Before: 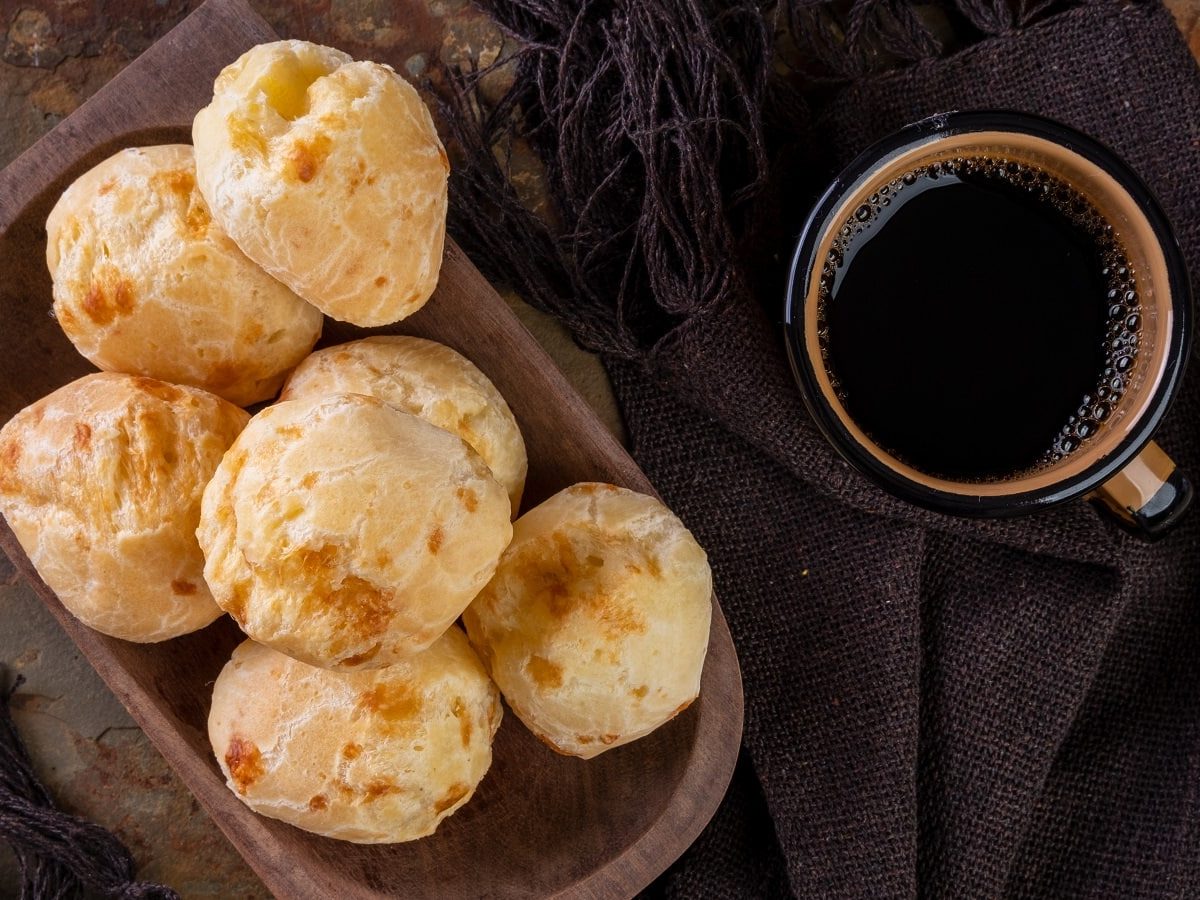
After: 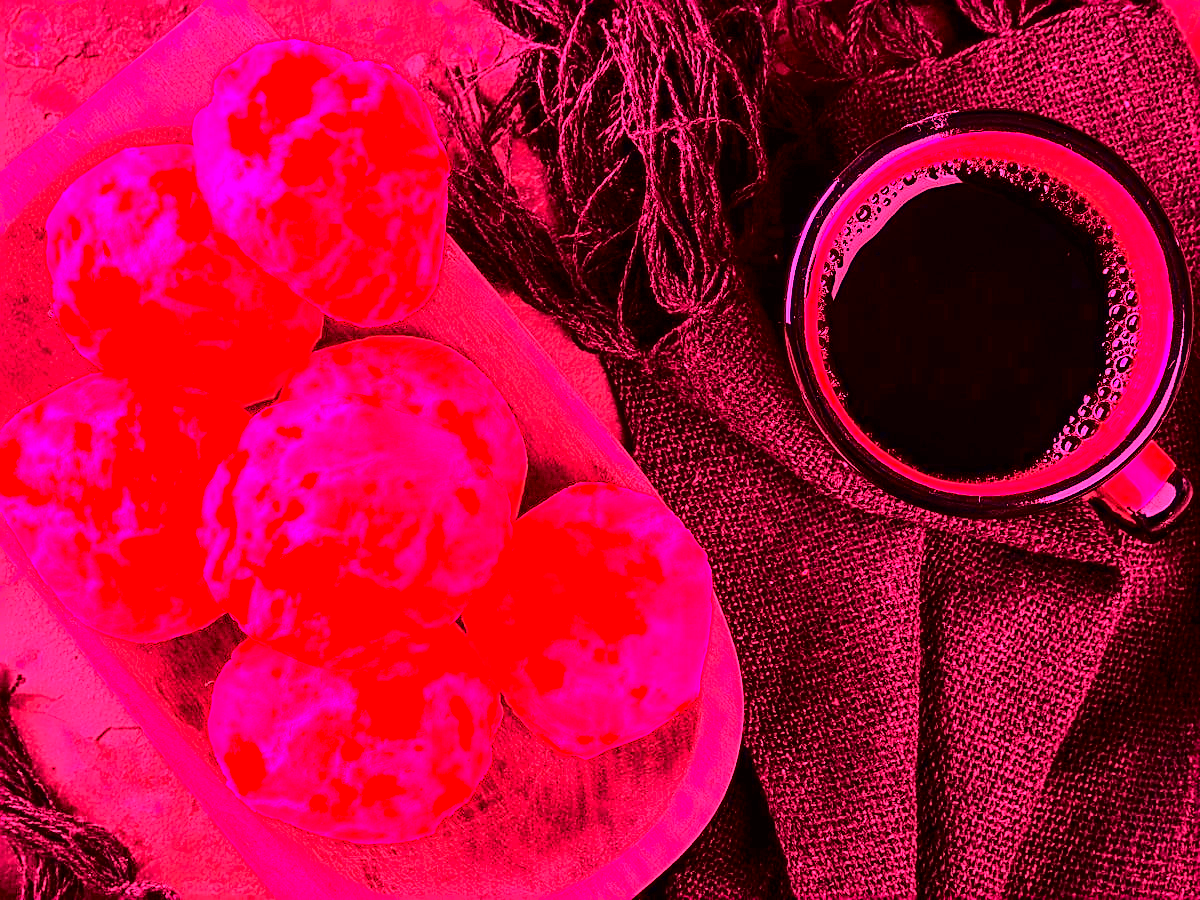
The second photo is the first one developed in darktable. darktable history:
tone curve: curves: ch0 [(0, 0) (0.049, 0.01) (0.154, 0.081) (0.491, 0.519) (0.748, 0.765) (1, 0.919)]; ch1 [(0, 0) (0.172, 0.123) (0.317, 0.272) (0.401, 0.422) (0.489, 0.496) (0.531, 0.557) (0.615, 0.612) (0.741, 0.783) (1, 1)]; ch2 [(0, 0) (0.411, 0.424) (0.483, 0.478) (0.544, 0.56) (0.686, 0.638) (1, 1)], color space Lab, independent channels, preserve colors none
sharpen: on, module defaults
white balance: red 4.26, blue 1.802
